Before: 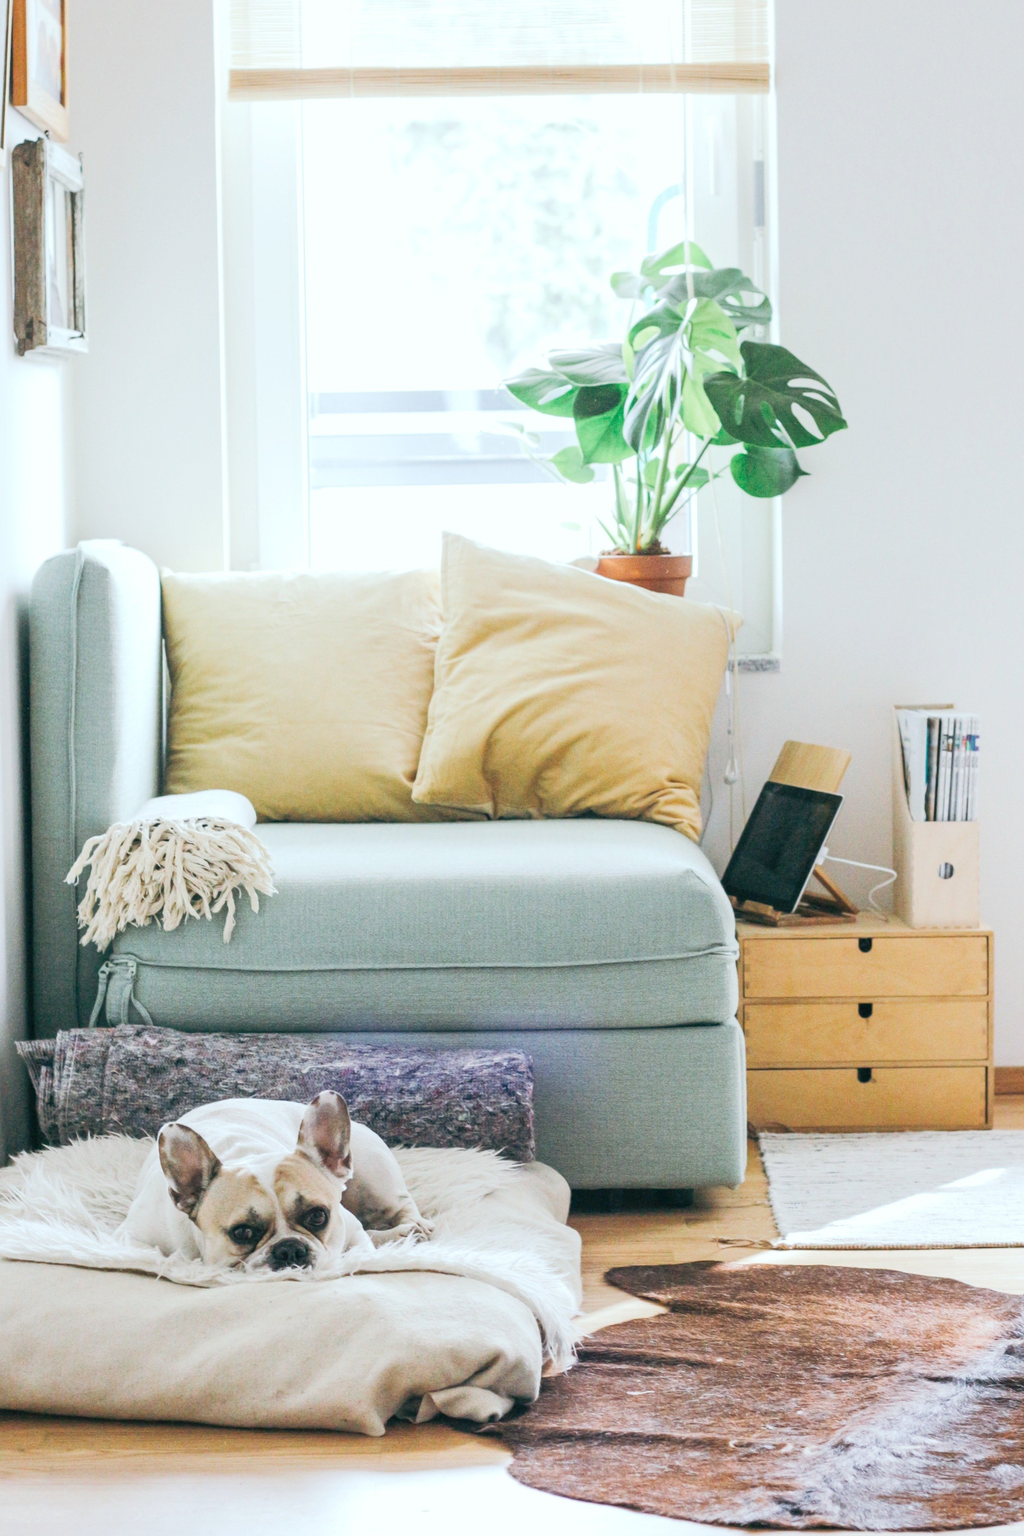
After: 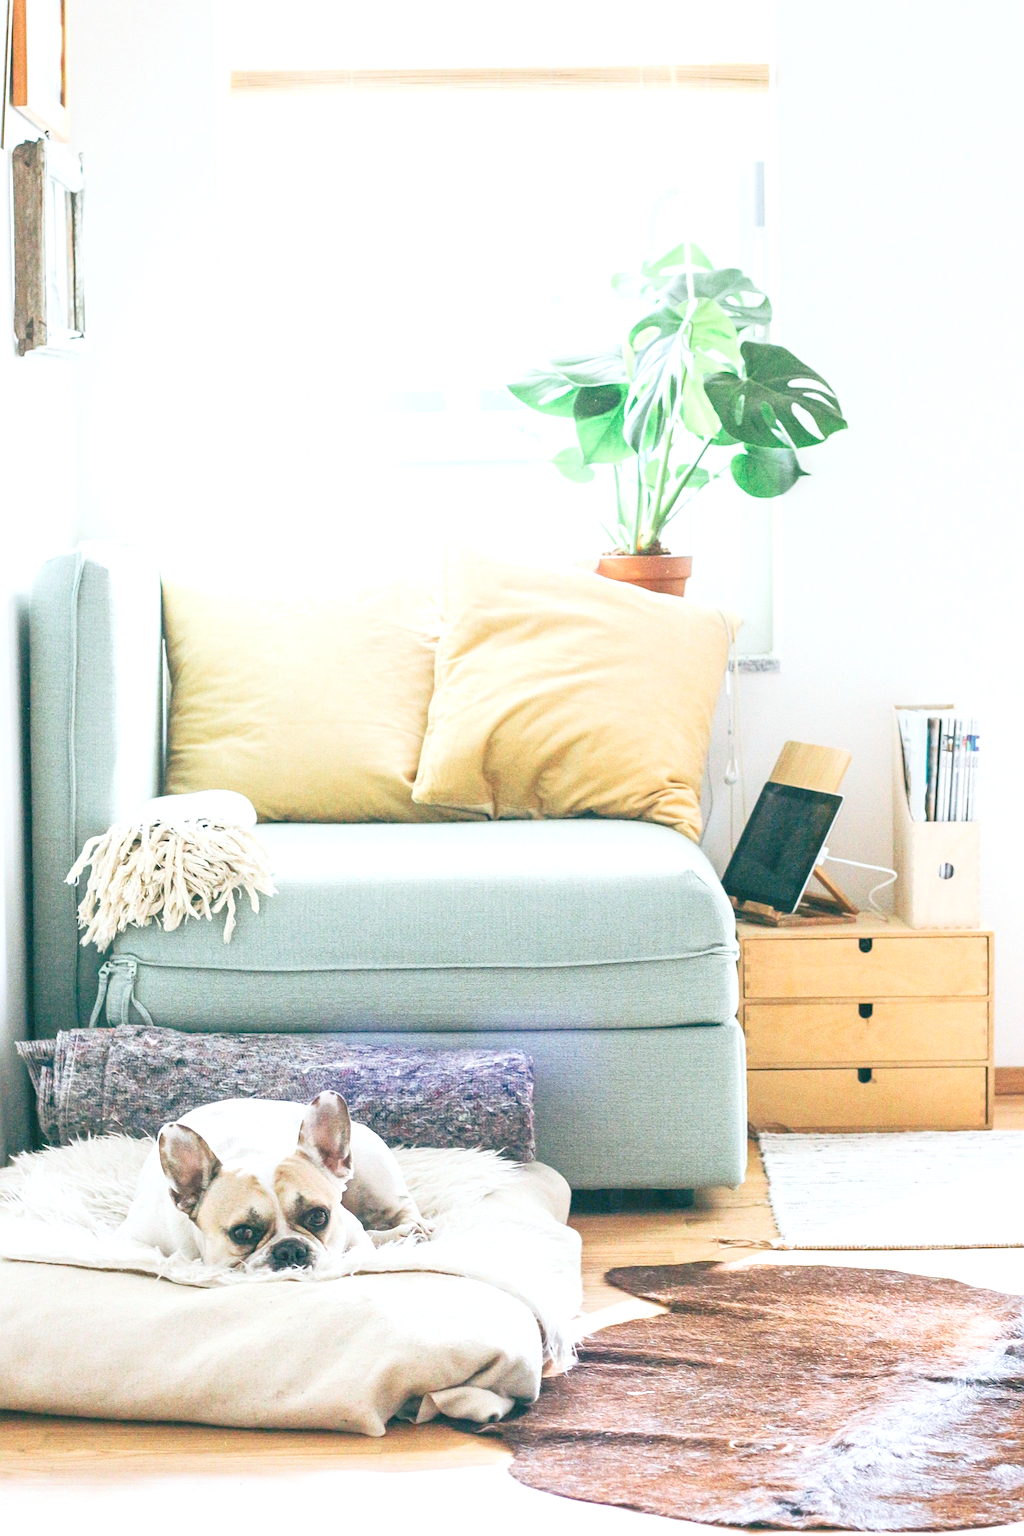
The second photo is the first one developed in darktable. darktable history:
sharpen: on, module defaults
exposure: exposure 1 EV, compensate highlight preservation false
color balance rgb: perceptual saturation grading › global saturation 0.179%, perceptual saturation grading › highlights -19.829%, perceptual saturation grading › shadows 19.833%, perceptual brilliance grading › highlights 10.161%, perceptual brilliance grading › shadows -4.915%, contrast -29.905%
